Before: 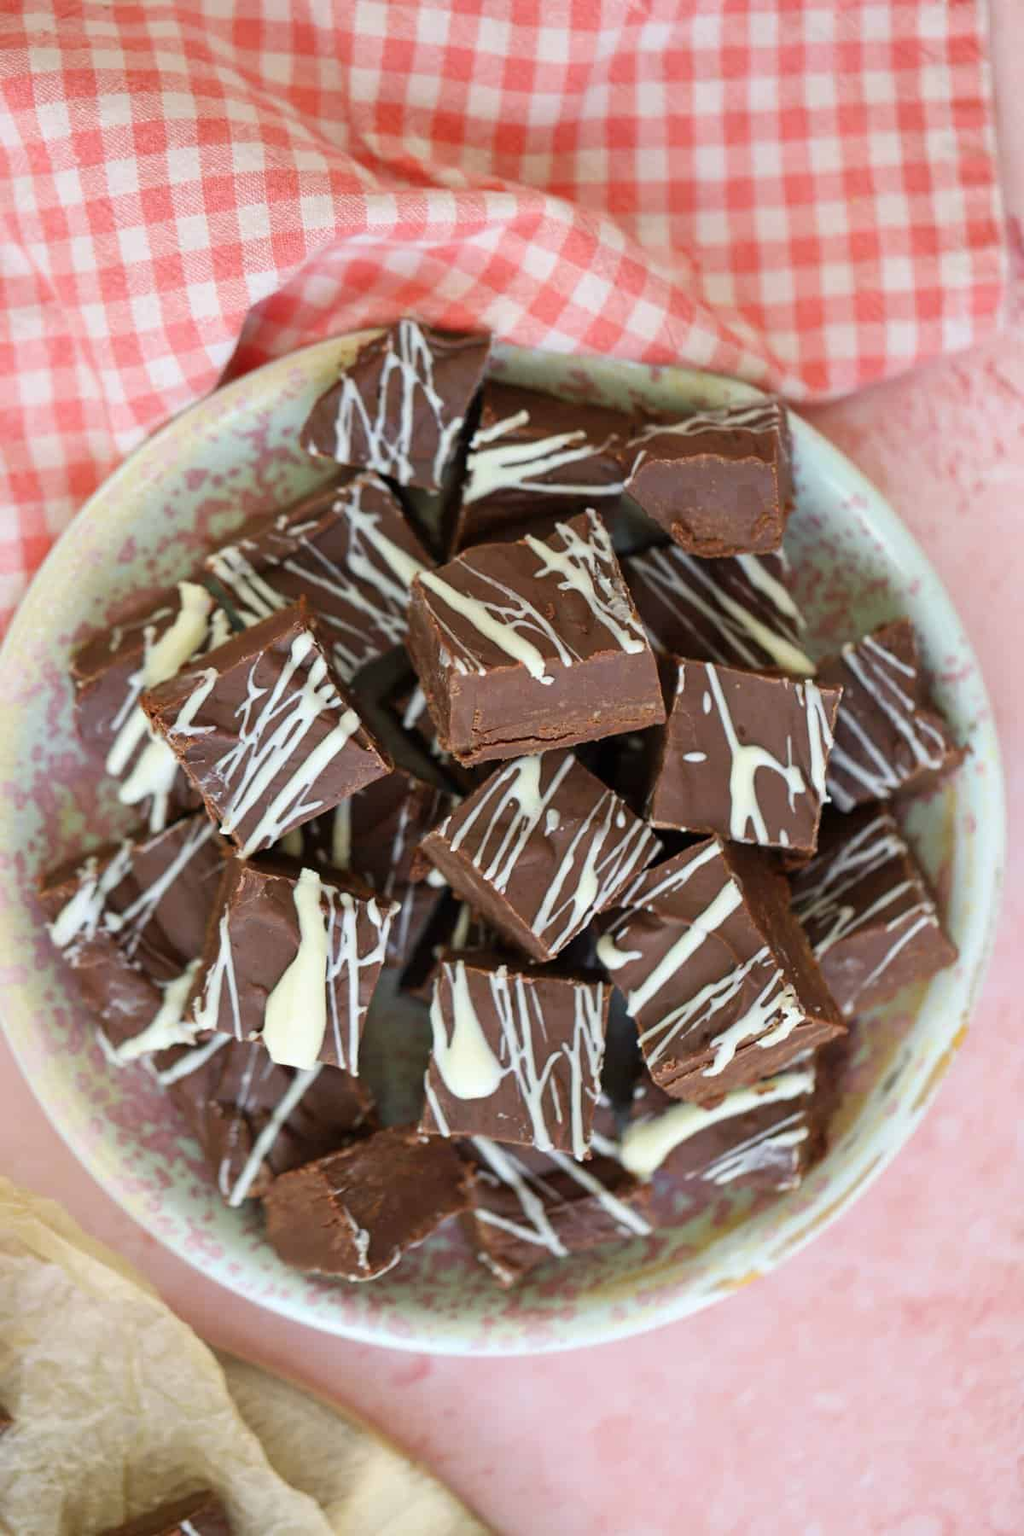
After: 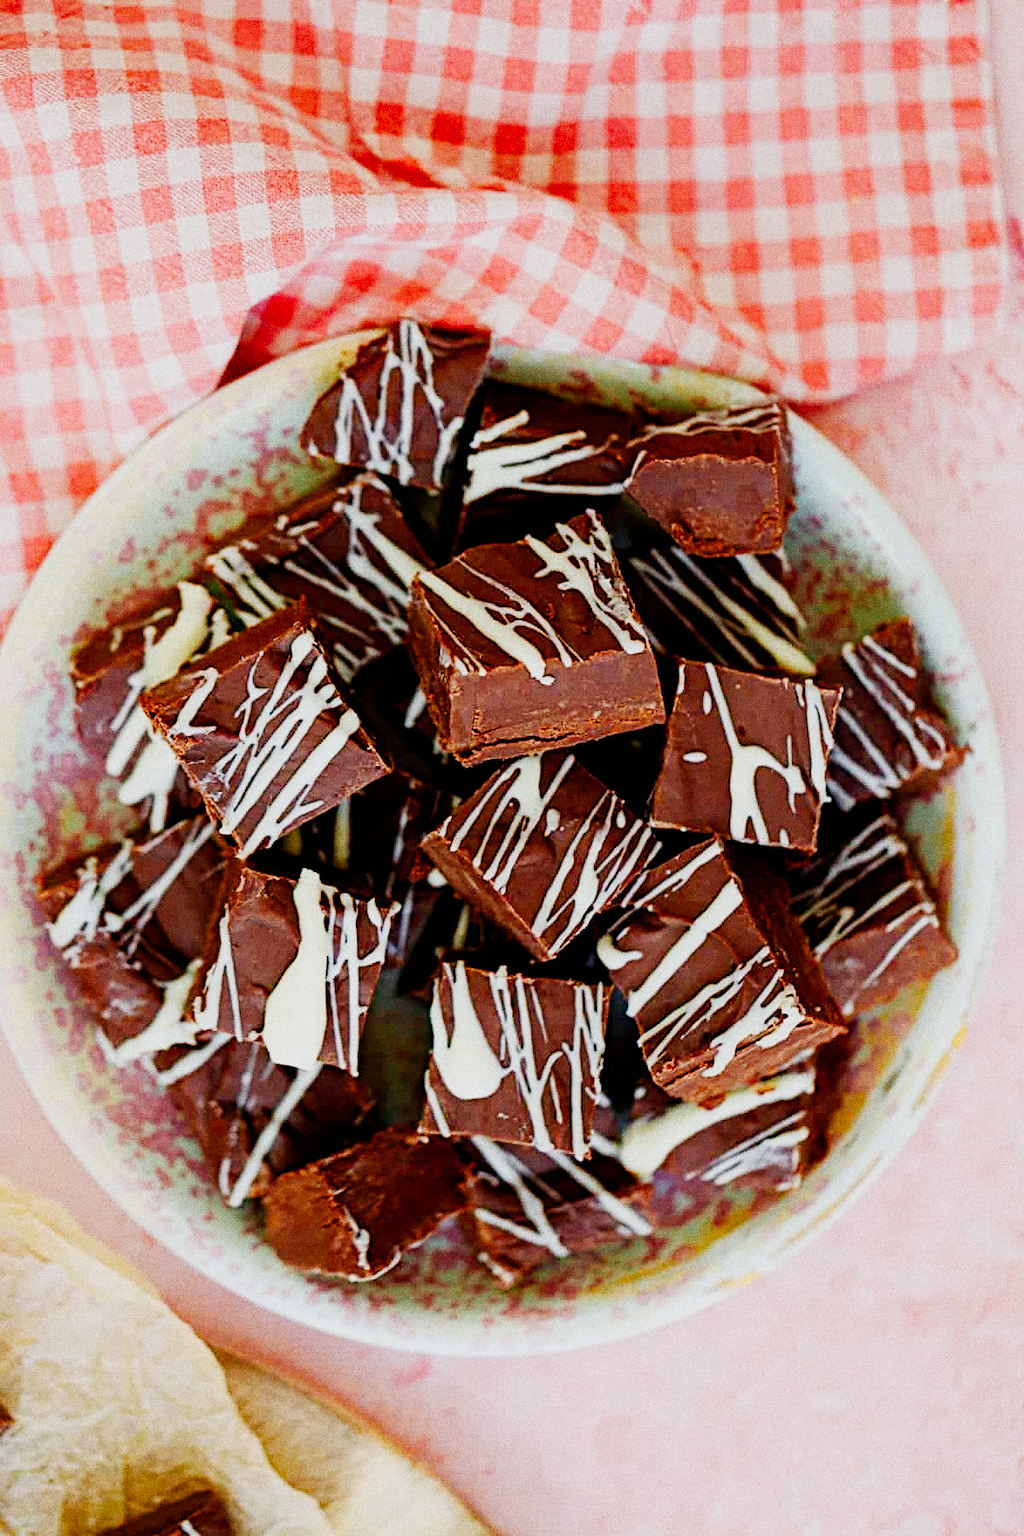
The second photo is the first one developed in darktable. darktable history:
contrast equalizer: y [[0.439, 0.44, 0.442, 0.457, 0.493, 0.498], [0.5 ×6], [0.5 ×6], [0 ×6], [0 ×6]], mix 0.59
color balance rgb: shadows lift › luminance -9.41%, highlights gain › luminance 17.6%, global offset › luminance -1.45%, perceptual saturation grading › highlights -17.77%, perceptual saturation grading › mid-tones 33.1%, perceptual saturation grading › shadows 50.52%, global vibrance 24.22%
color equalizer "oranges": saturation › orange 1.04, hue › orange -8.78, brightness › orange 1.17
color equalizer "blues": saturation › blue 1.25, hue › blue -12.68, brightness › blue 0.793, node placement 6°
diffuse or sharpen "sharpen demosaicing: AA filter": edge sensitivity 1, 1st order anisotropy 100%, 2nd order anisotropy 100%, 3rd order anisotropy 100%, 4th order anisotropy 100%, 1st order speed -25%, 2nd order speed -25%, 3rd order speed -25%, 4th order speed -25%
diffuse or sharpen "diffusion": radius span 77, 1st order speed 50%, 2nd order speed 50%, 3rd order speed 50%, 4th order speed 50% | blend: blend mode normal, opacity 25%; mask: uniform (no mask)
grain "silver grain": coarseness 0.09 ISO, strength 40%
sigmoid: contrast 1.81, skew -0.21, preserve hue 0%, red attenuation 0.1, red rotation 0.035, green attenuation 0.1, green rotation -0.017, blue attenuation 0.15, blue rotation -0.052, base primaries Rec2020
